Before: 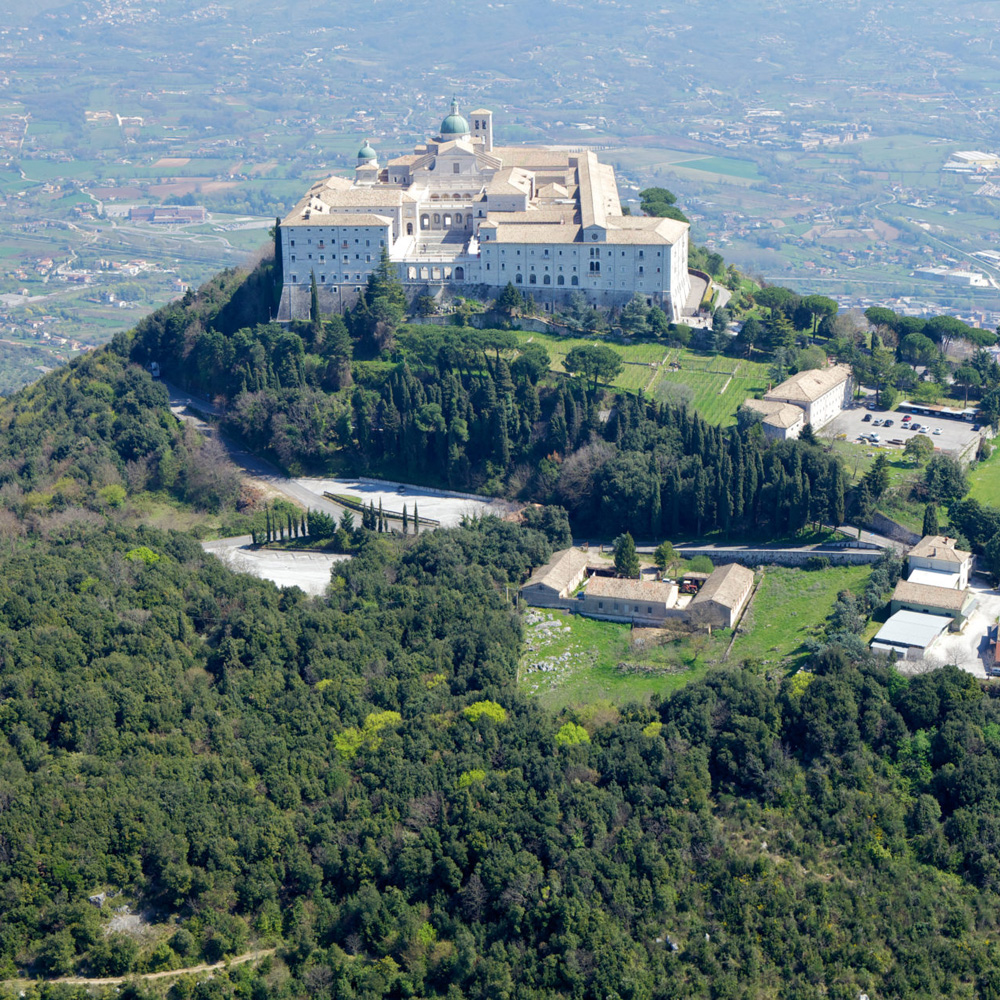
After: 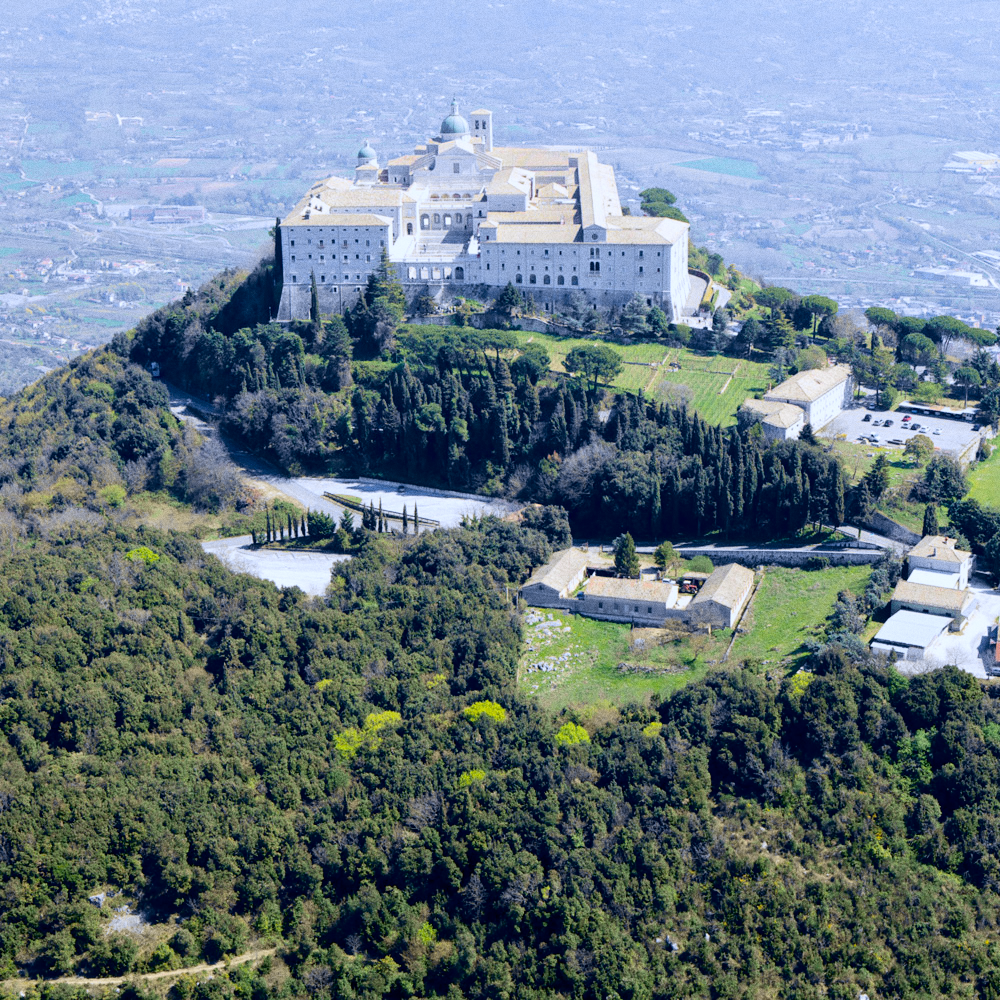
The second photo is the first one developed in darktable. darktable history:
white balance: red 1.004, blue 1.096
grain: coarseness 0.09 ISO
color balance: output saturation 110%
tone curve: curves: ch0 [(0.017, 0) (0.122, 0.046) (0.295, 0.297) (0.449, 0.505) (0.559, 0.629) (0.729, 0.796) (0.879, 0.898) (1, 0.97)]; ch1 [(0, 0) (0.393, 0.4) (0.447, 0.447) (0.485, 0.497) (0.522, 0.503) (0.539, 0.52) (0.606, 0.6) (0.696, 0.679) (1, 1)]; ch2 [(0, 0) (0.369, 0.388) (0.449, 0.431) (0.499, 0.501) (0.516, 0.536) (0.604, 0.599) (0.741, 0.763) (1, 1)], color space Lab, independent channels, preserve colors none
